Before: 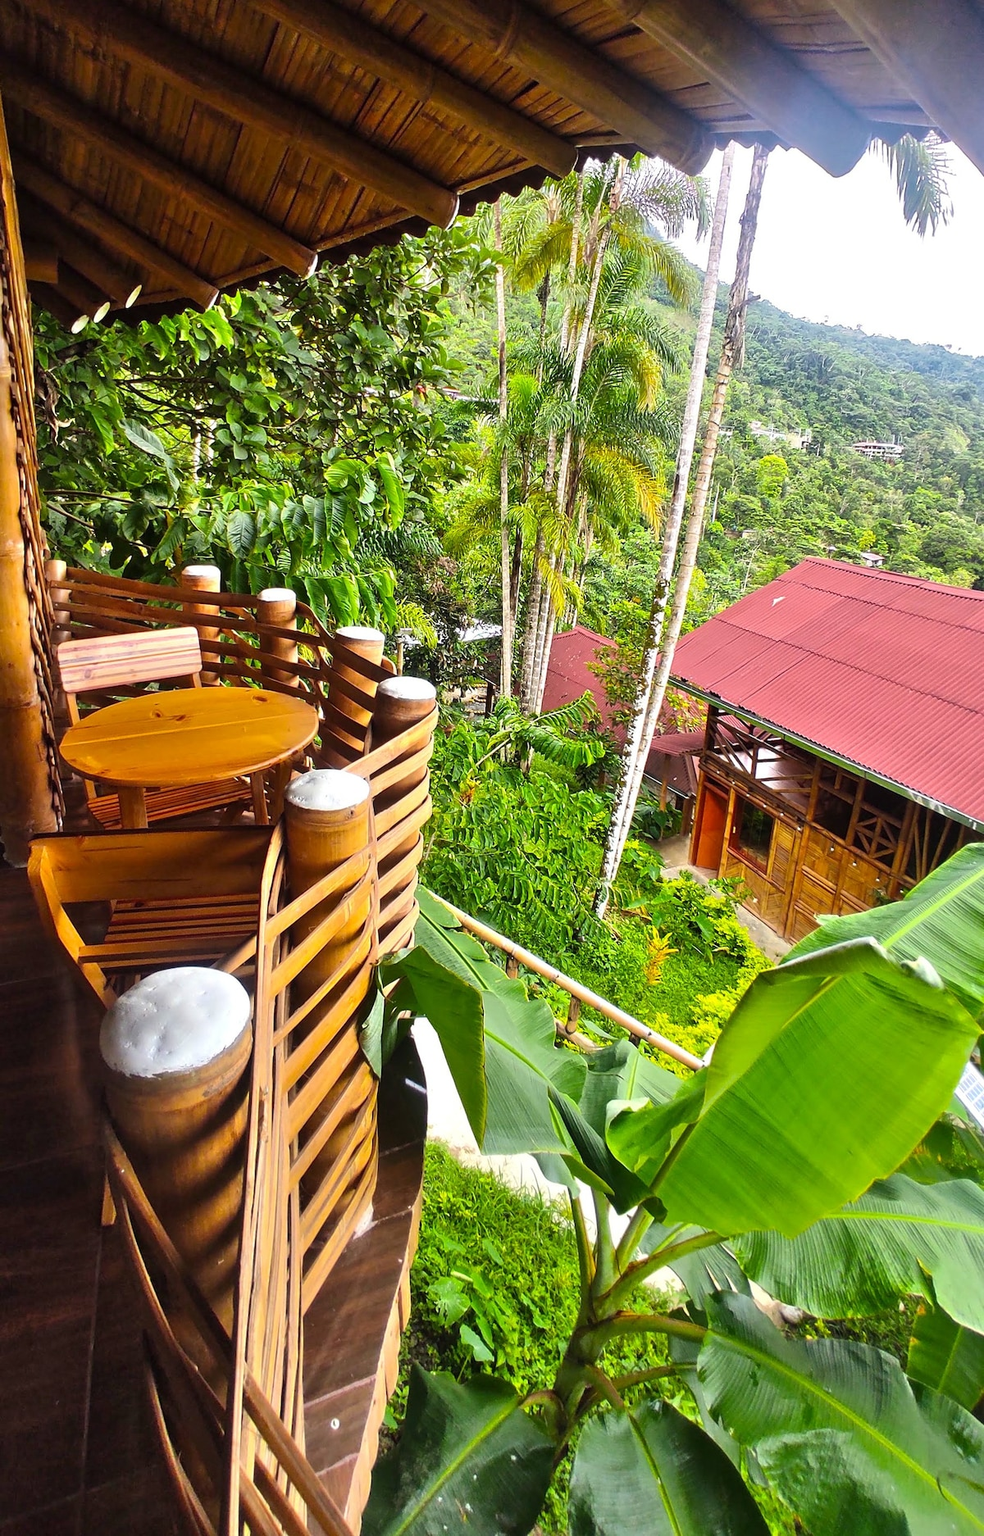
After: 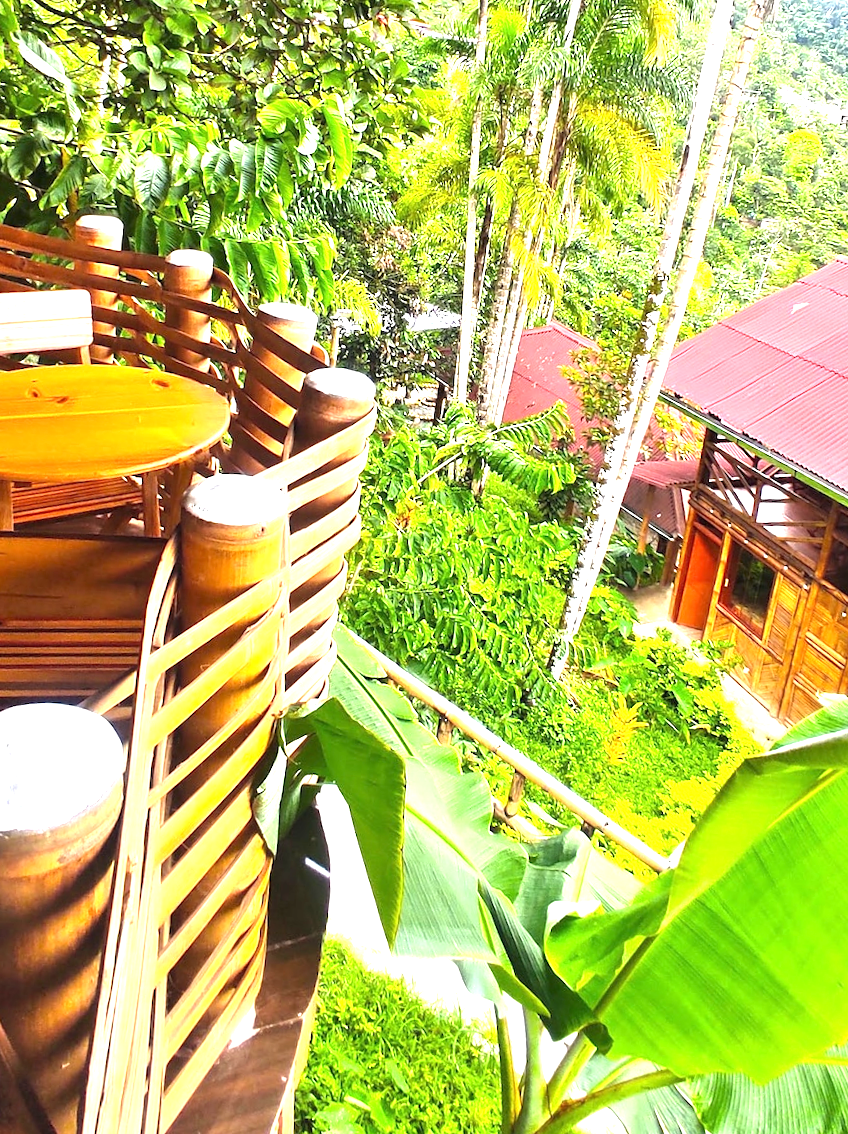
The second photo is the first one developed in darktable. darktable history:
exposure: black level correction 0, exposure 1.386 EV, compensate exposure bias true, compensate highlight preservation false
crop and rotate: angle -3.95°, left 9.81%, top 21.318%, right 12.029%, bottom 11.8%
